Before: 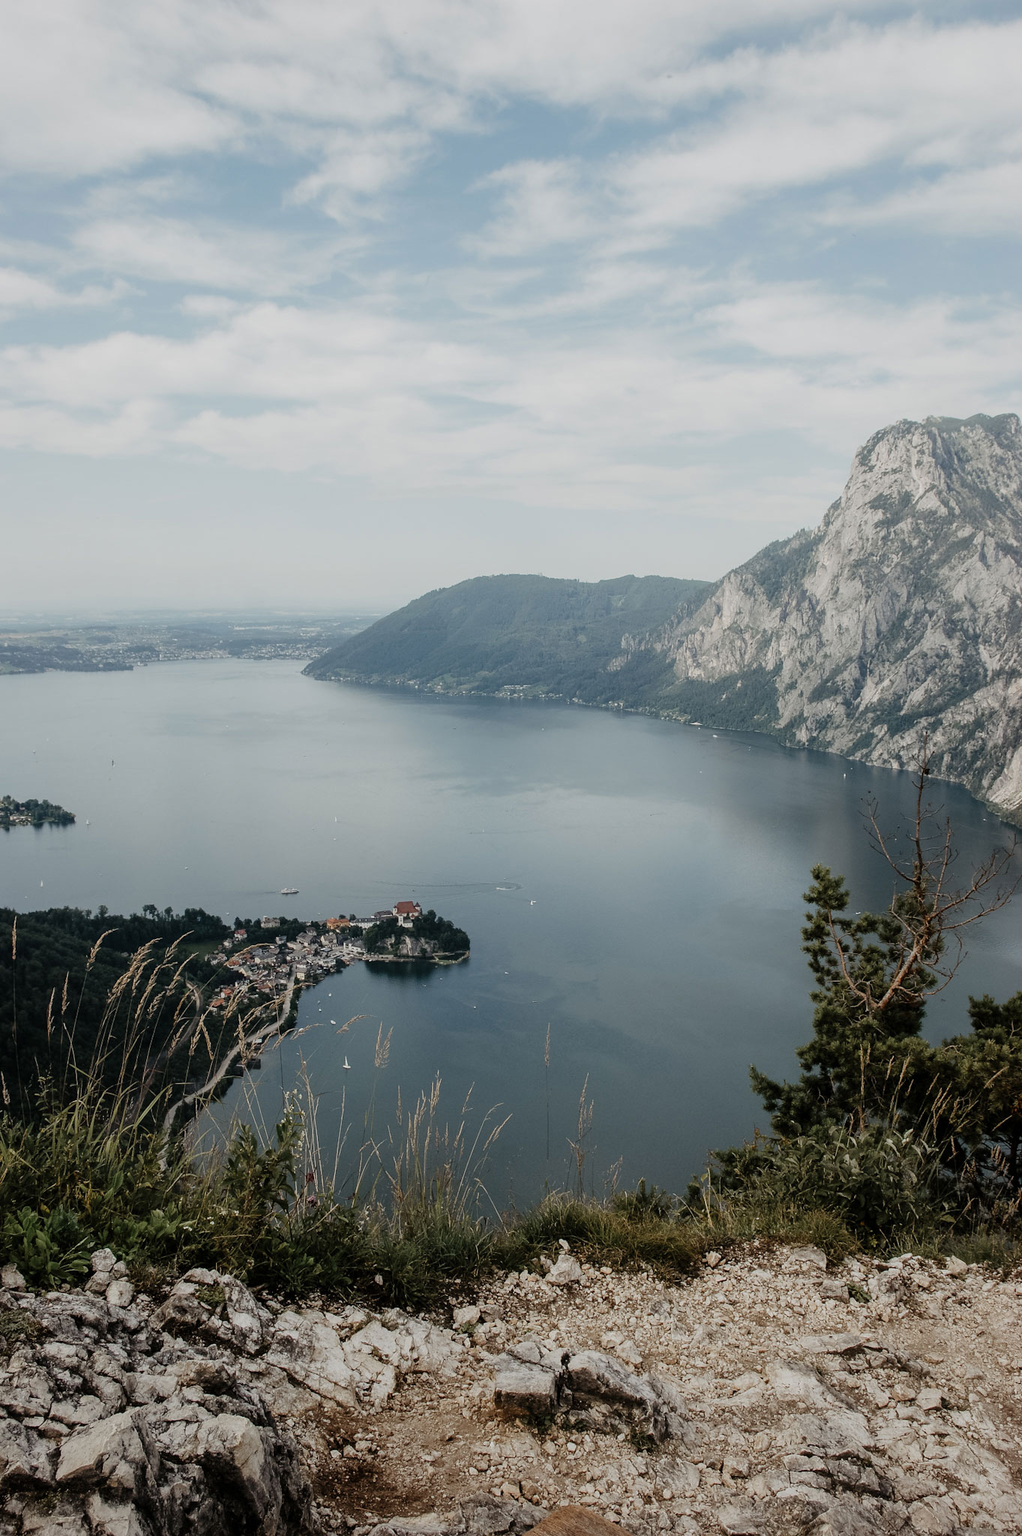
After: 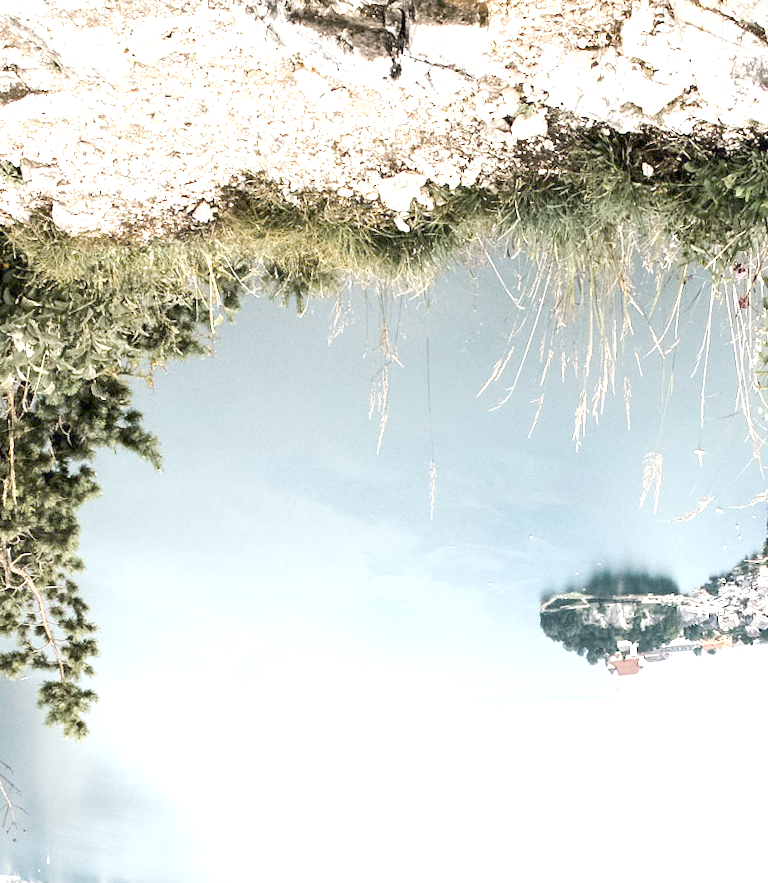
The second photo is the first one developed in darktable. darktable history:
orientation "rotate by 180 degrees": orientation rotate 180°
rotate and perspective: rotation -1.77°, lens shift (horizontal) 0.004, automatic cropping off
white balance: emerald 1
tone equalizer "contrast tone curve: medium": -8 EV -0.75 EV, -7 EV -0.7 EV, -6 EV -0.6 EV, -5 EV -0.4 EV, -3 EV 0.4 EV, -2 EV 0.6 EV, -1 EV 0.7 EV, +0 EV 0.75 EV, edges refinement/feathering 500, mask exposure compensation -1.57 EV, preserve details no
exposure: exposure 0.426 EV
crop: left 15.306%, top 9.065%, right 30.789%, bottom 48.638%
